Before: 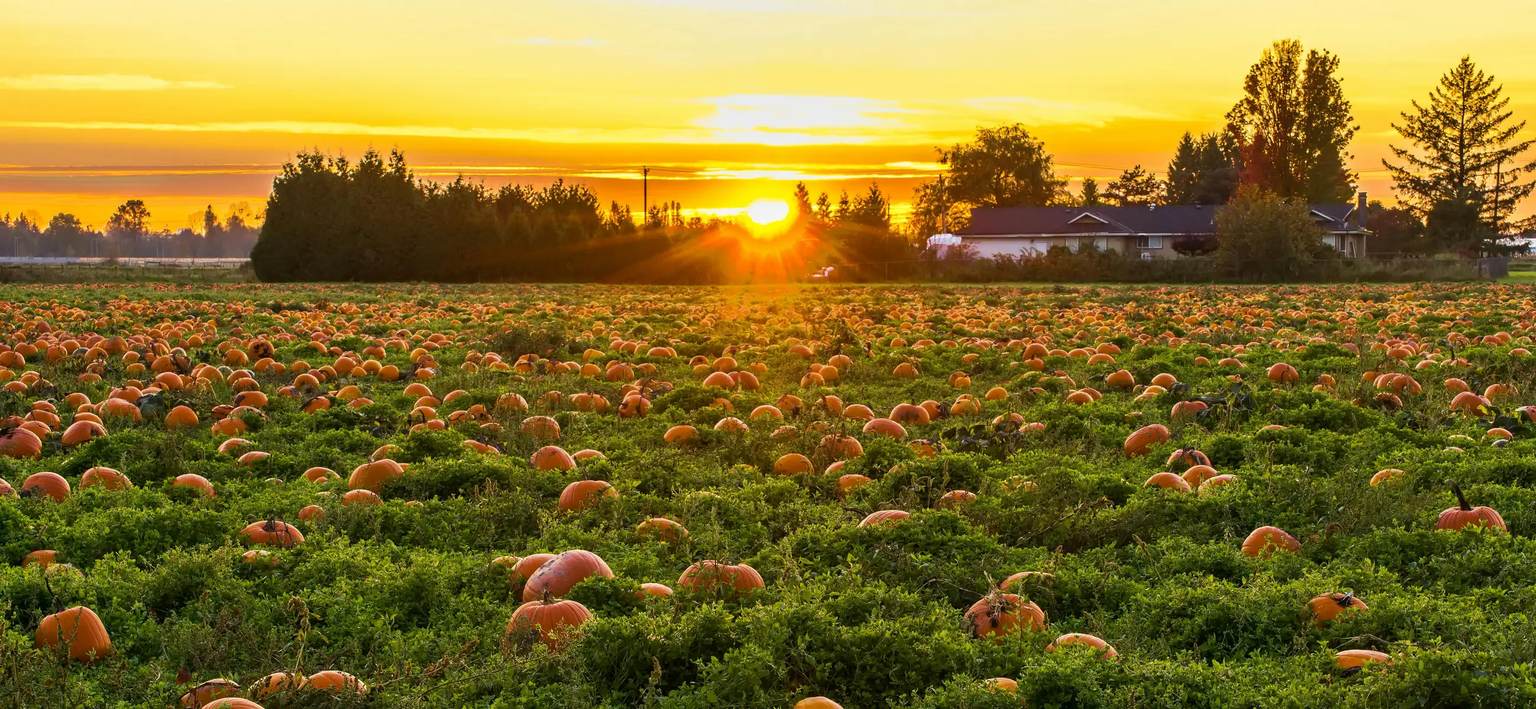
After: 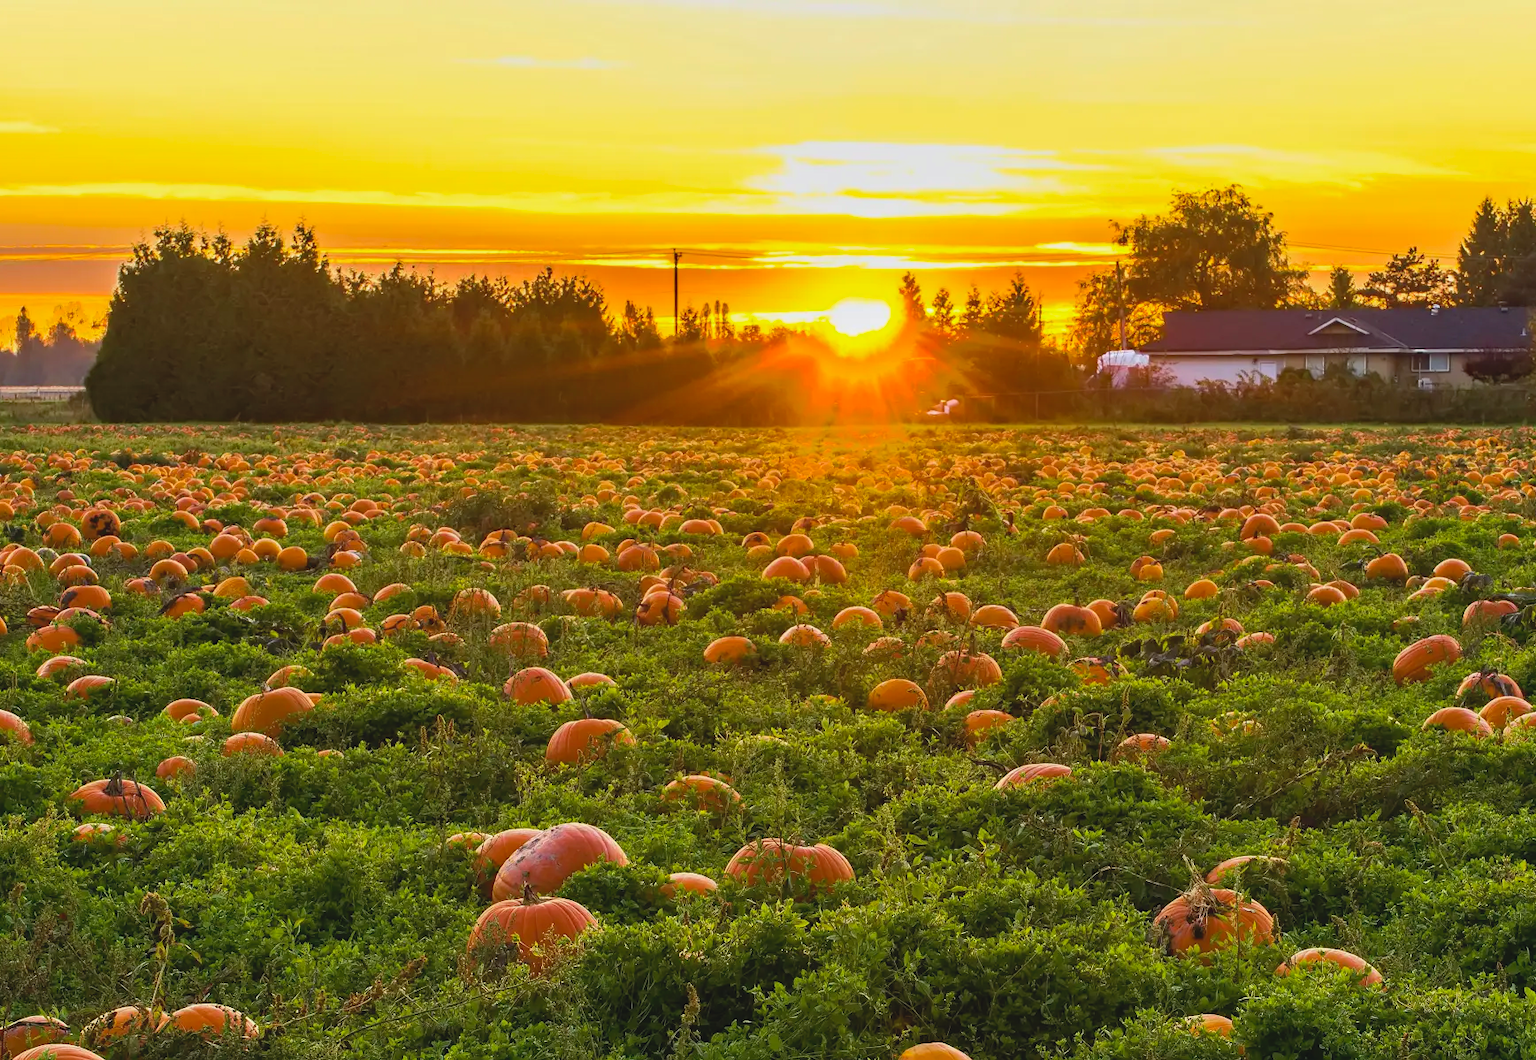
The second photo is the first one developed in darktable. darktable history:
crop and rotate: left 12.686%, right 20.502%
haze removal: compatibility mode true, adaptive false
contrast brightness saturation: contrast -0.094, brightness 0.041, saturation 0.079
